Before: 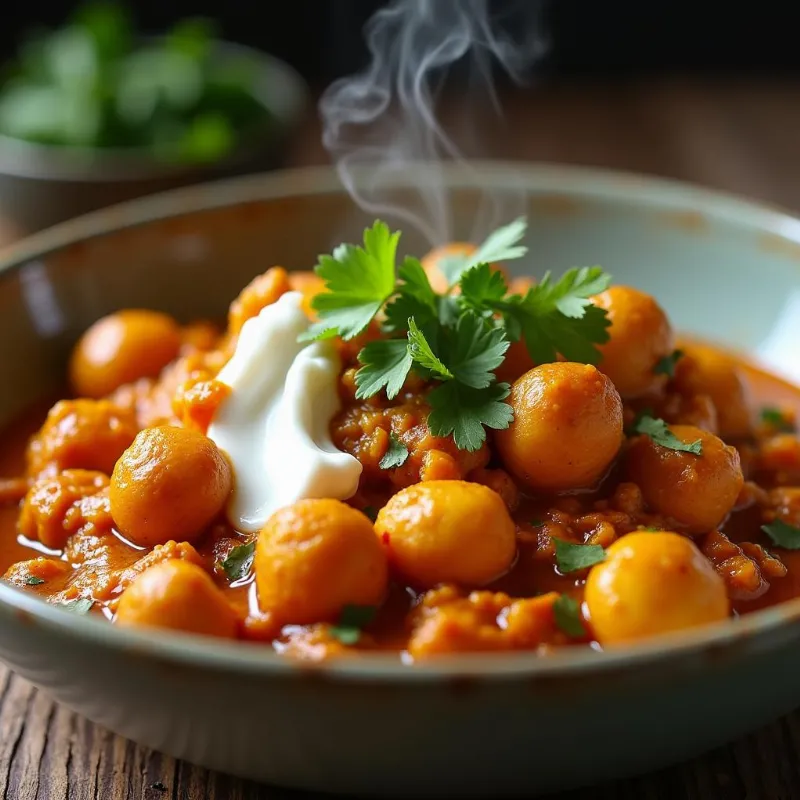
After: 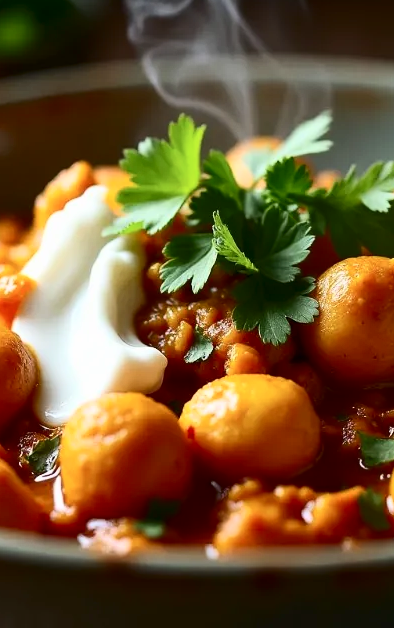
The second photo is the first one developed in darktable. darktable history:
crop and rotate: angle 0.011°, left 24.405%, top 13.259%, right 26.33%, bottom 8.182%
contrast brightness saturation: contrast 0.28
